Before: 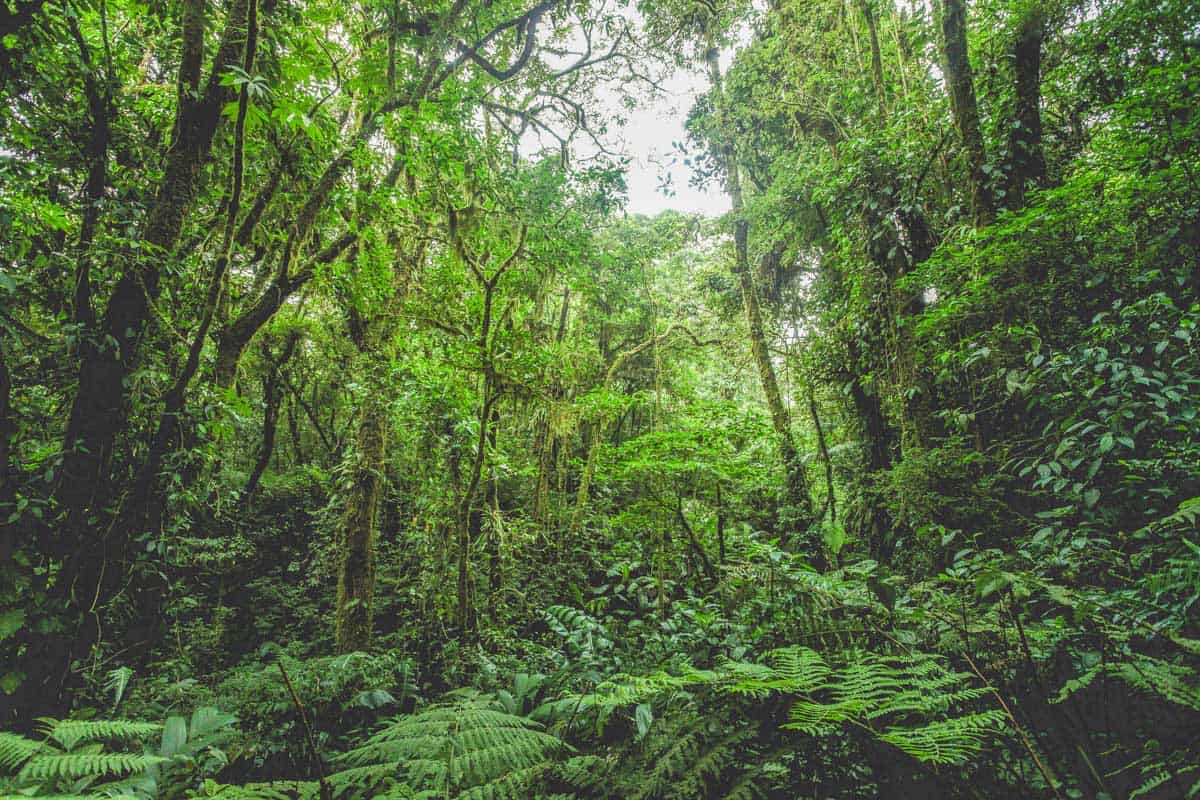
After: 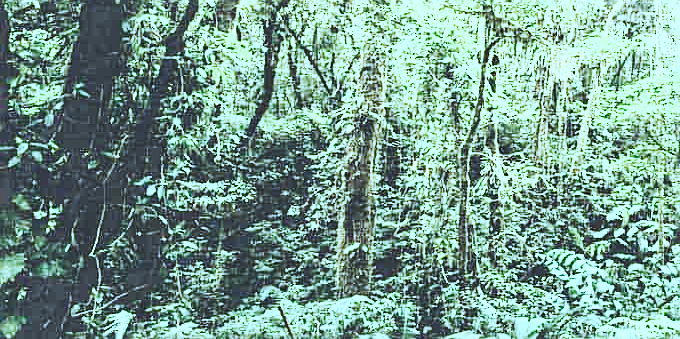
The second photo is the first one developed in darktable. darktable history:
tone curve: curves: ch0 [(0, 0) (0.003, 0.005) (0.011, 0.011) (0.025, 0.02) (0.044, 0.03) (0.069, 0.041) (0.1, 0.062) (0.136, 0.089) (0.177, 0.135) (0.224, 0.189) (0.277, 0.259) (0.335, 0.373) (0.399, 0.499) (0.468, 0.622) (0.543, 0.724) (0.623, 0.807) (0.709, 0.868) (0.801, 0.916) (0.898, 0.964) (1, 1)], preserve colors none
crop: top 44.574%, right 43.254%, bottom 13.027%
sharpen: amount 0.5
contrast brightness saturation: contrast 0.417, brightness 0.562, saturation -0.21
exposure: exposure 0.202 EV, compensate exposure bias true, compensate highlight preservation false
color correction: highlights a* -9.09, highlights b* -23.13
tone equalizer: -8 EV -0.381 EV, -7 EV -0.375 EV, -6 EV -0.299 EV, -5 EV -0.216 EV, -3 EV 0.188 EV, -2 EV 0.326 EV, -1 EV 0.39 EV, +0 EV 0.402 EV, edges refinement/feathering 500, mask exposure compensation -1.57 EV, preserve details no
